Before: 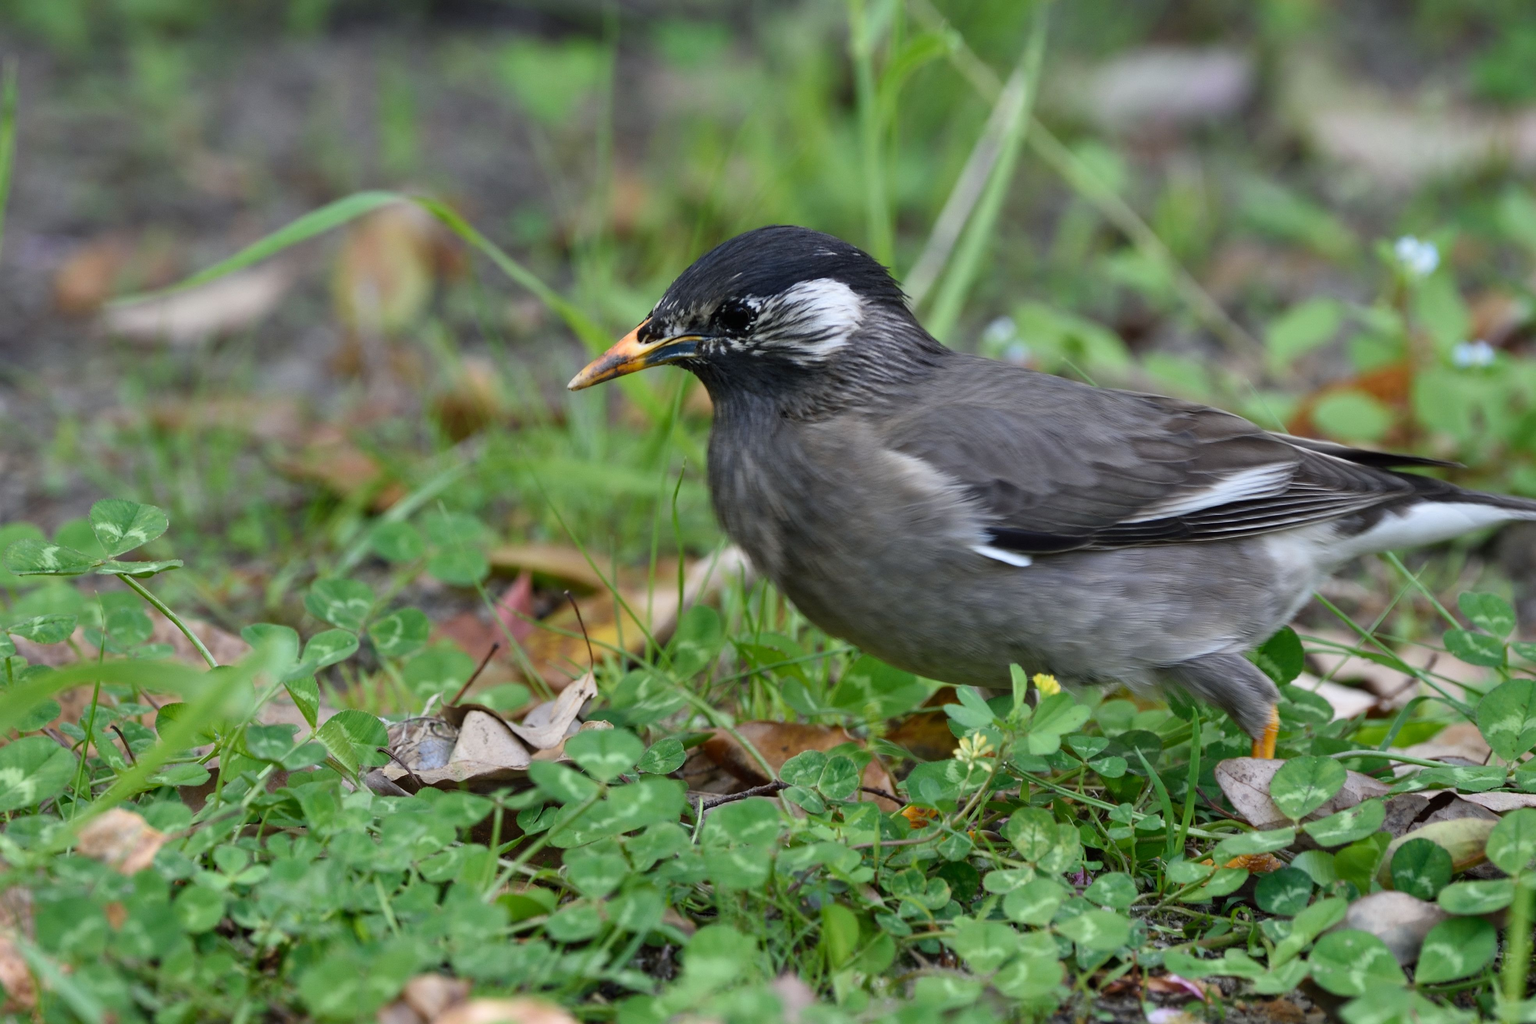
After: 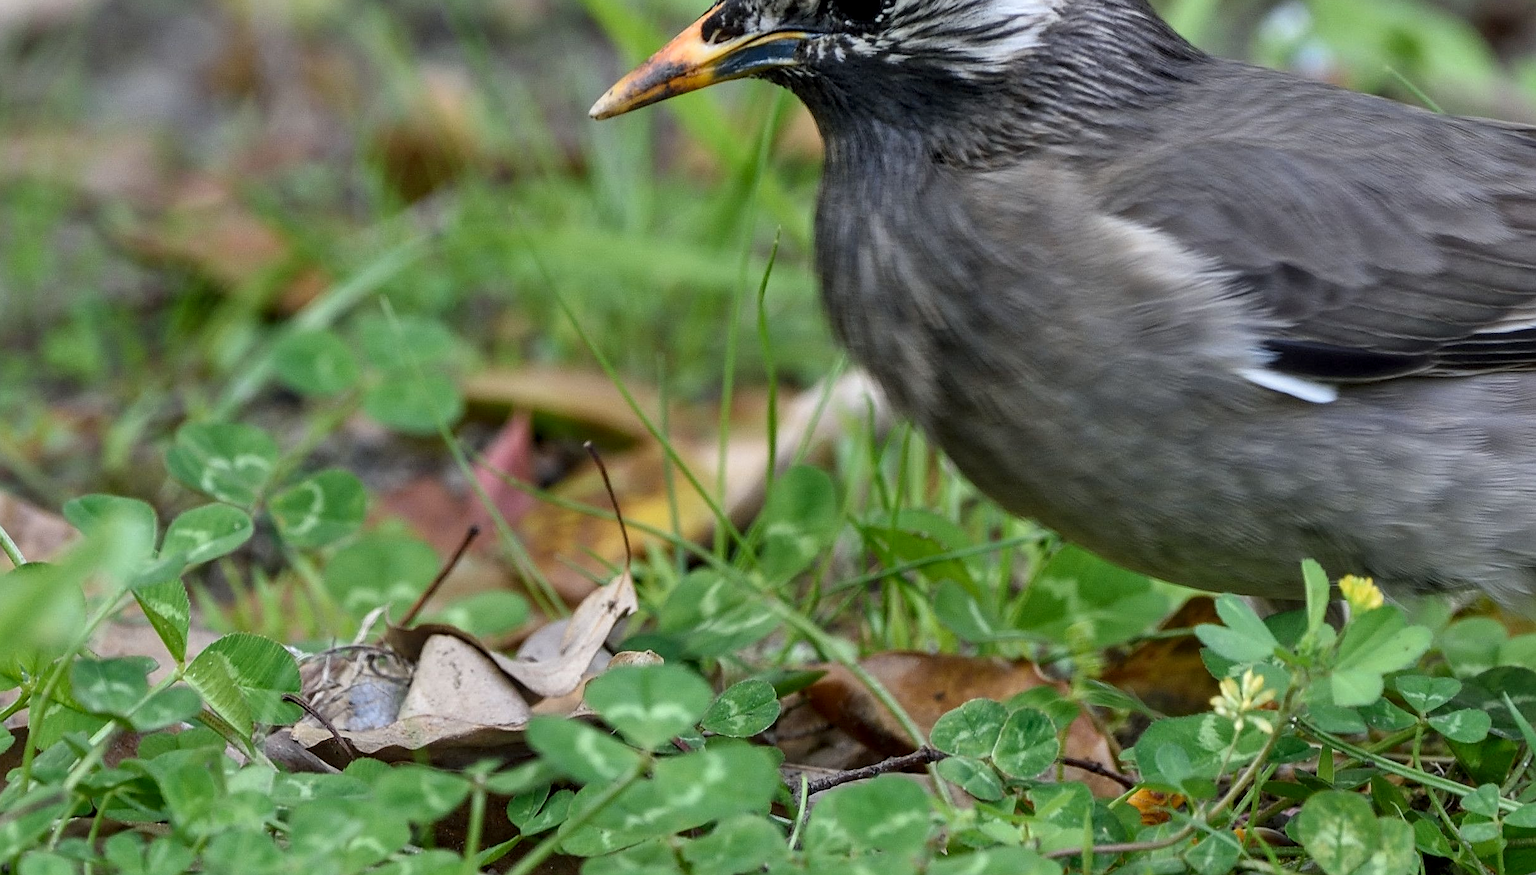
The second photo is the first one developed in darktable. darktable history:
sharpen: on, module defaults
crop: left 13.159%, top 30.915%, right 24.738%, bottom 15.979%
local contrast: on, module defaults
shadows and highlights: low approximation 0.01, soften with gaussian
